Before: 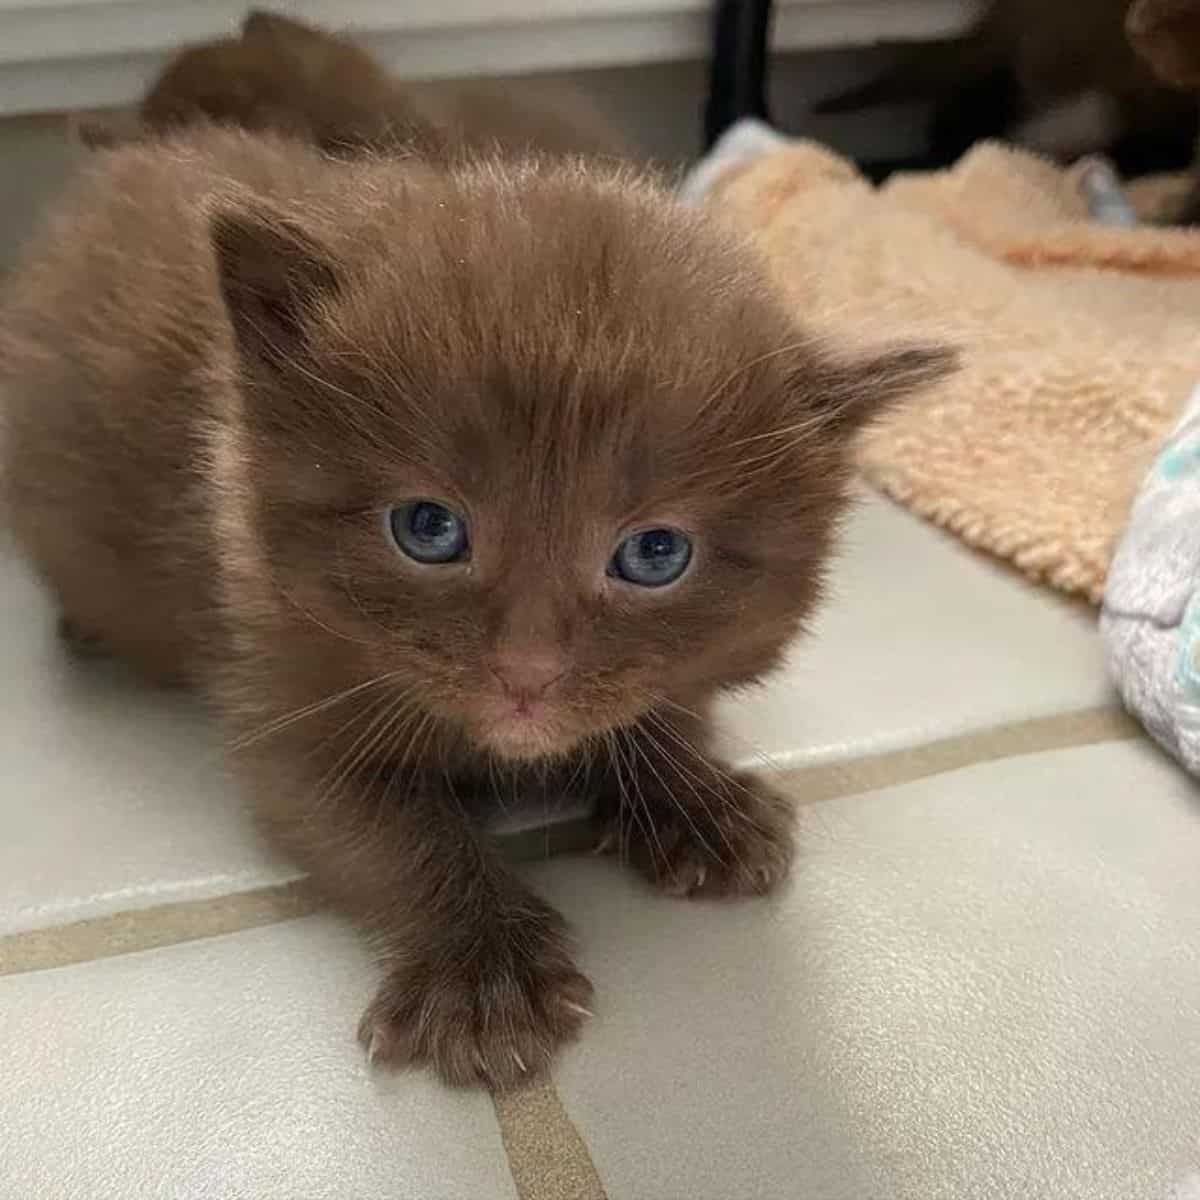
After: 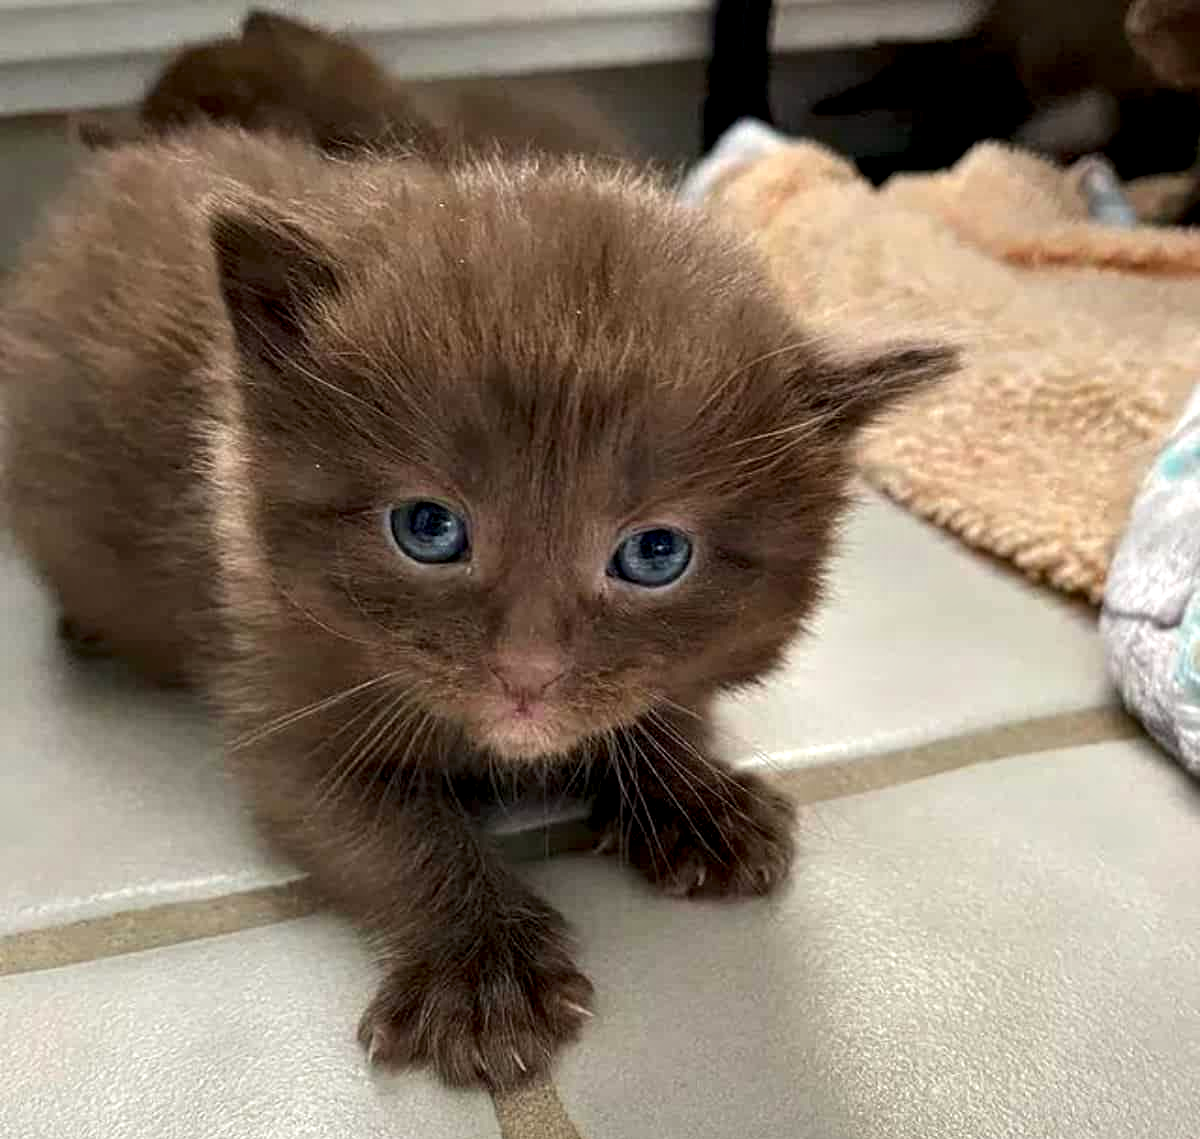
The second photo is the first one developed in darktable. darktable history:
crop and rotate: top 0.008%, bottom 5.052%
contrast equalizer: y [[0.6 ×6], [0.55 ×6], [0 ×6], [0 ×6], [0 ×6]]
